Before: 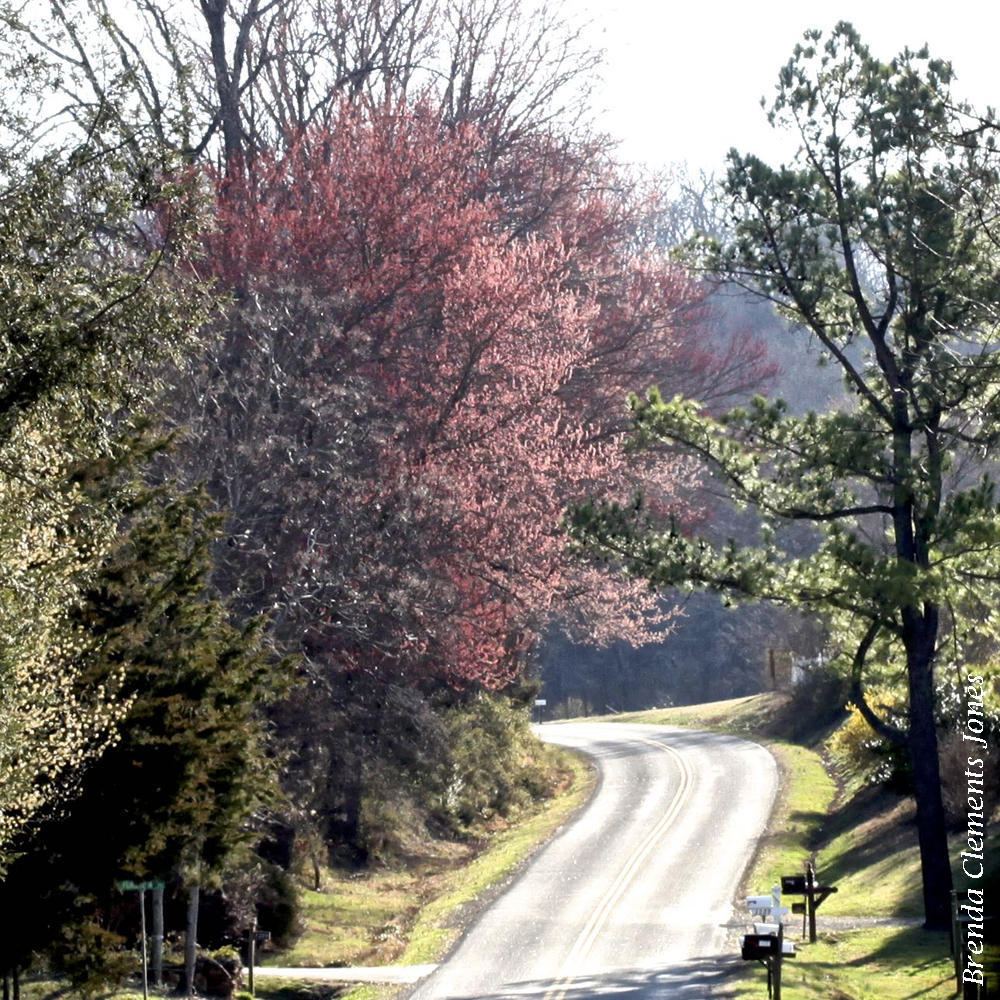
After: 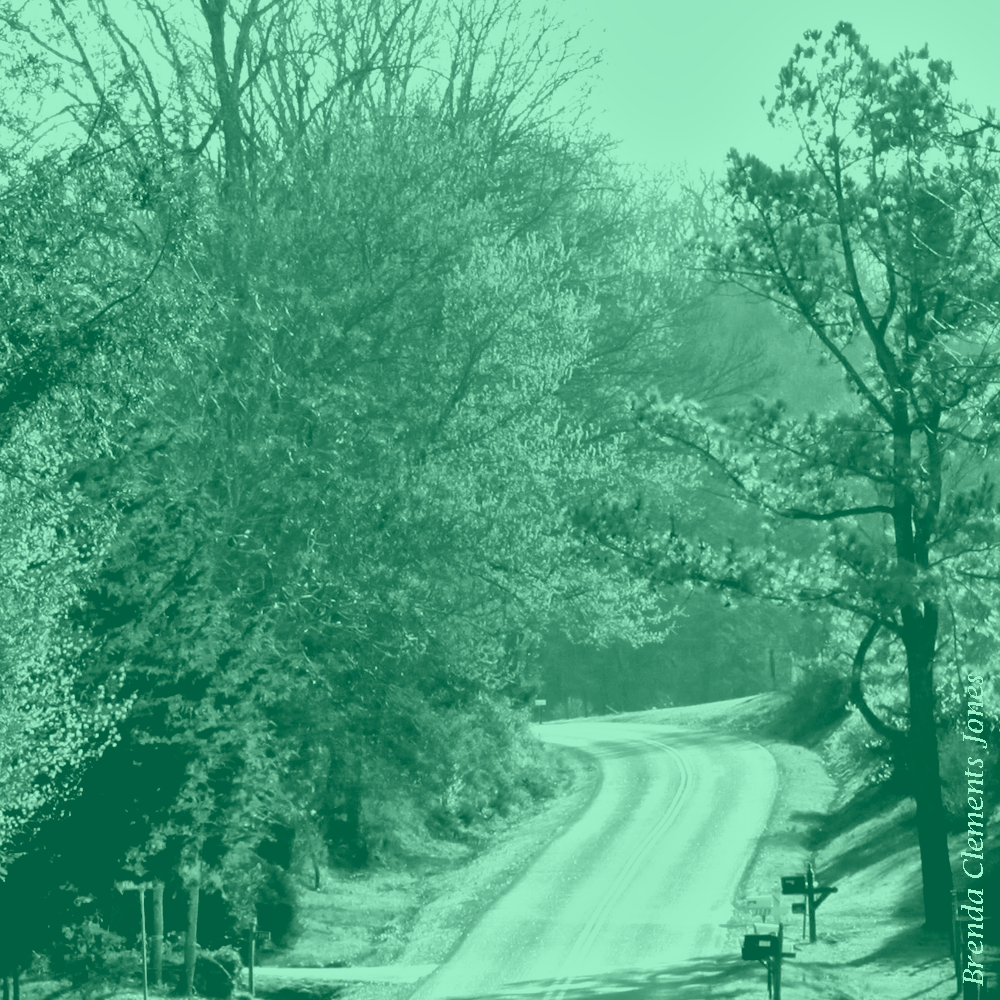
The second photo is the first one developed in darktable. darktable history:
colorize: hue 147.6°, saturation 65%, lightness 21.64%
levels: mode automatic, gray 50.8%
shadows and highlights: radius 44.78, white point adjustment 6.64, compress 79.65%, highlights color adjustment 78.42%, soften with gaussian
